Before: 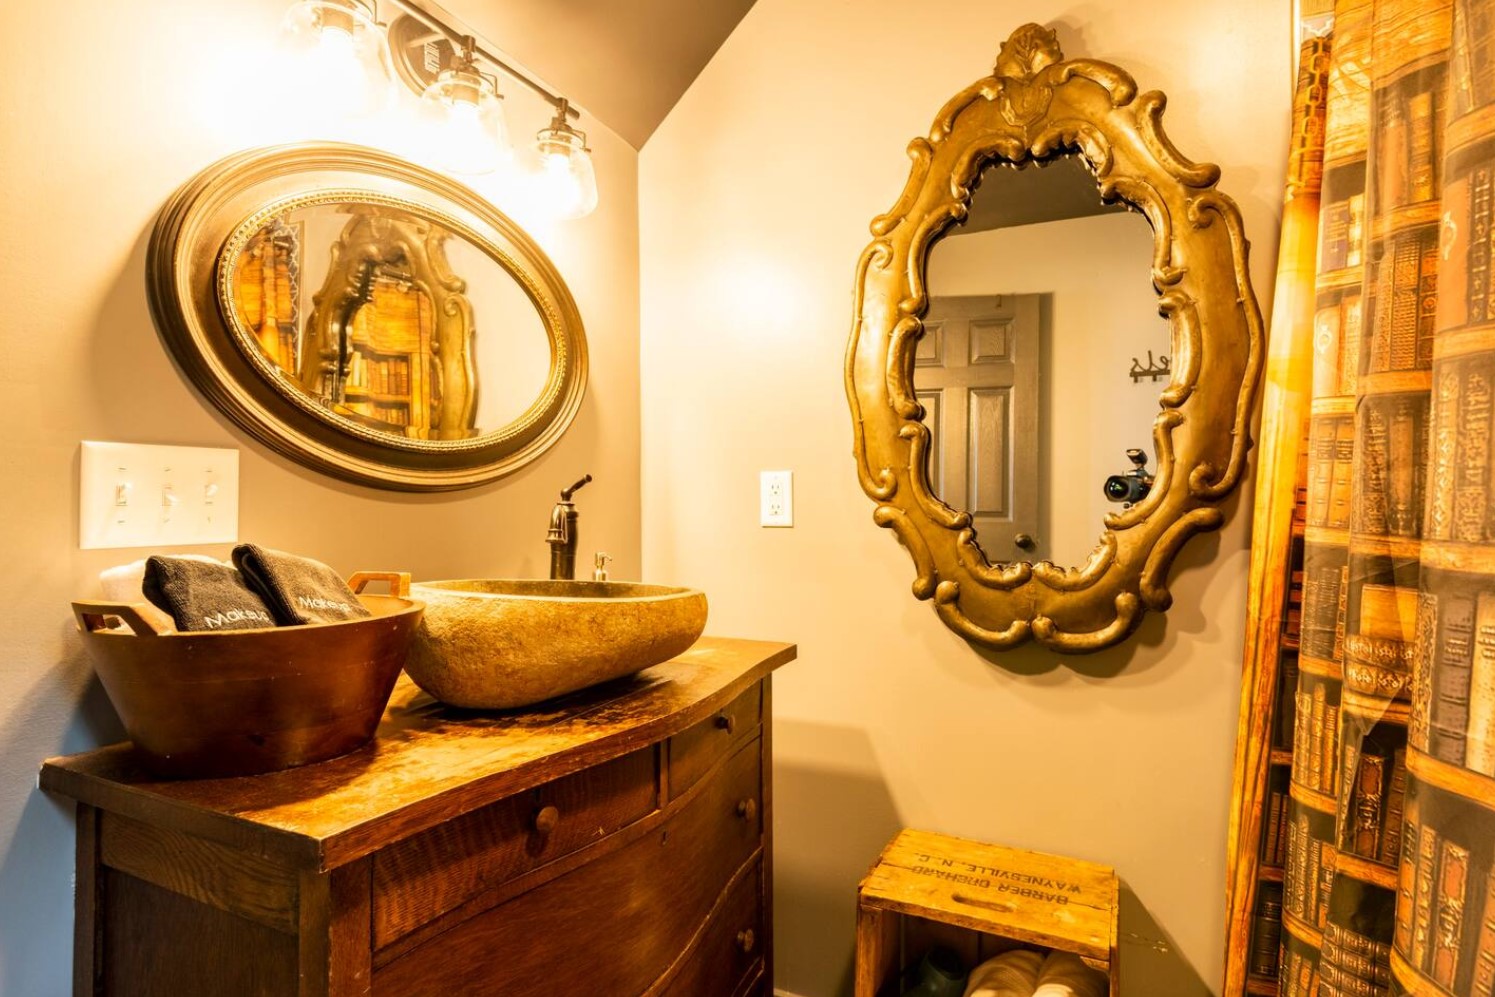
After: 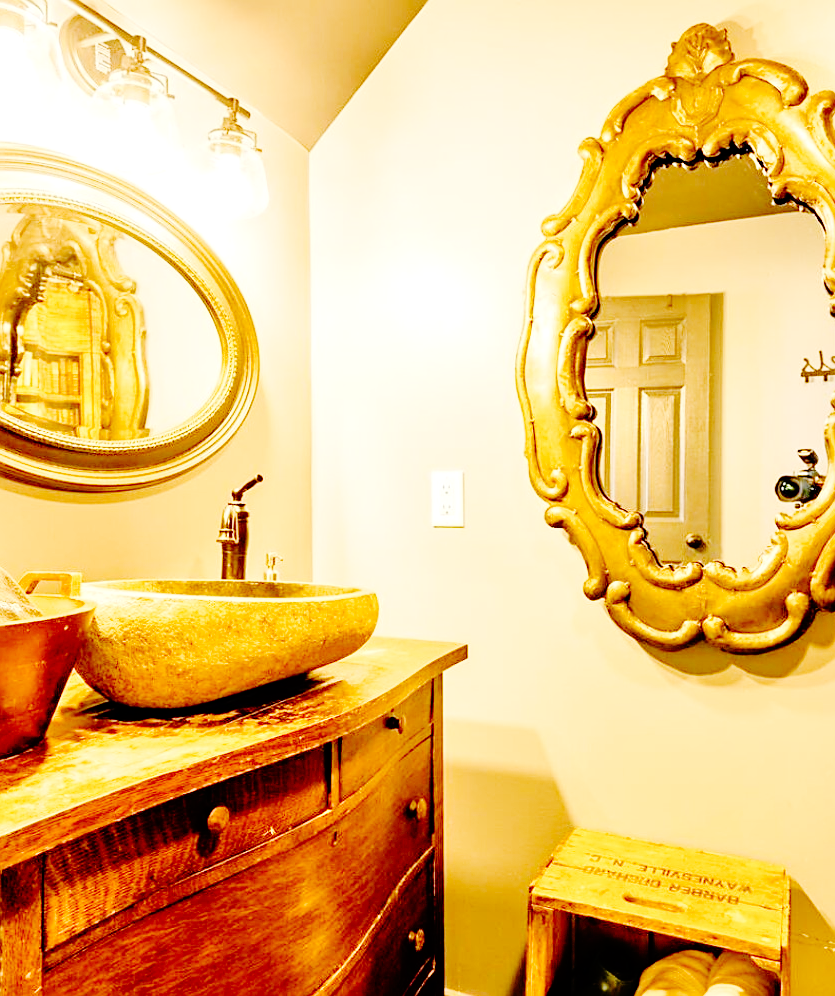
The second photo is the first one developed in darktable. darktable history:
crop: left 22.053%, right 22.035%, bottom 0.001%
sharpen: on, module defaults
tone equalizer: -7 EV 0.154 EV, -6 EV 0.604 EV, -5 EV 1.15 EV, -4 EV 1.34 EV, -3 EV 1.14 EV, -2 EV 0.6 EV, -1 EV 0.152 EV, mask exposure compensation -0.498 EV
exposure: black level correction 0, exposure 0.2 EV, compensate highlight preservation false
contrast brightness saturation: contrast 0.107, saturation -0.154
base curve: curves: ch0 [(0, 0) (0.036, 0.01) (0.123, 0.254) (0.258, 0.504) (0.507, 0.748) (1, 1)], preserve colors none
